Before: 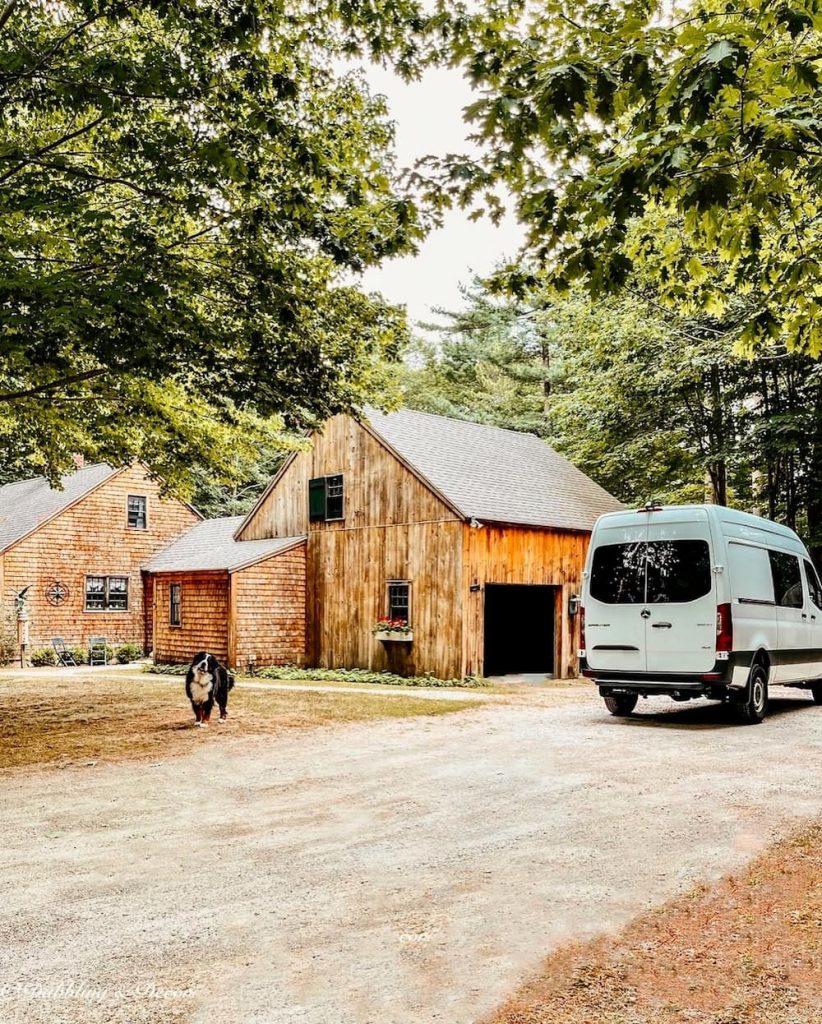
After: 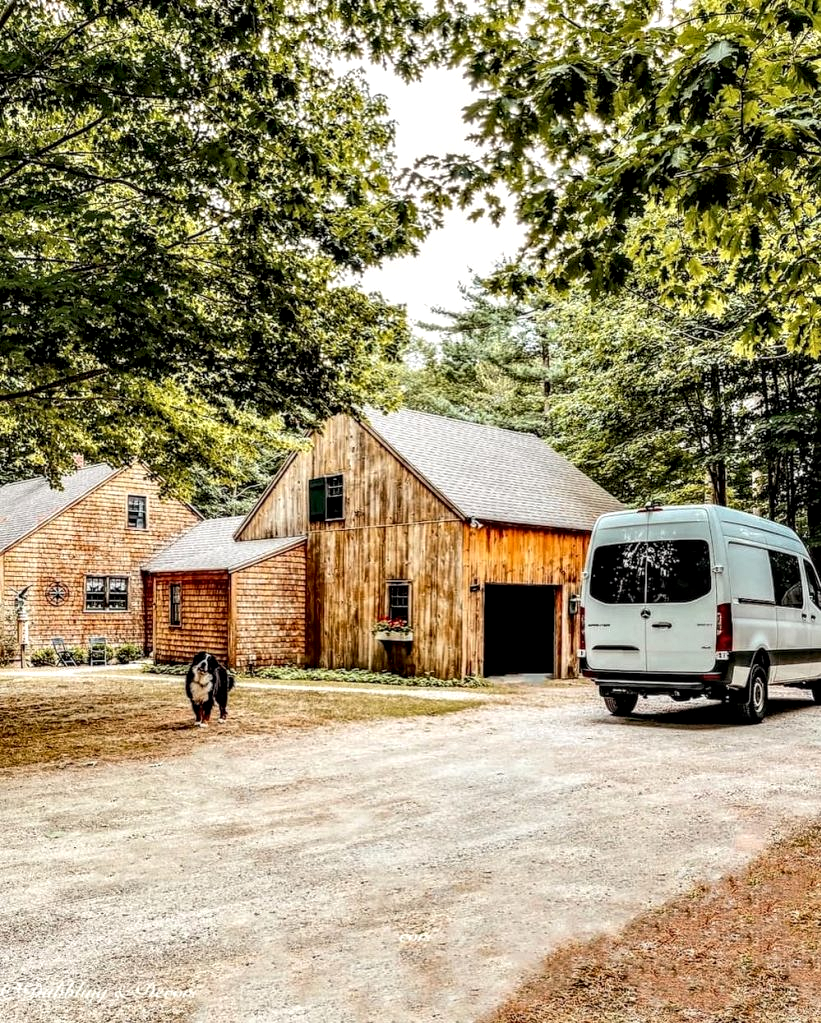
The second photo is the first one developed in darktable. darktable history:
local contrast: detail 160%
crop: left 0.118%
